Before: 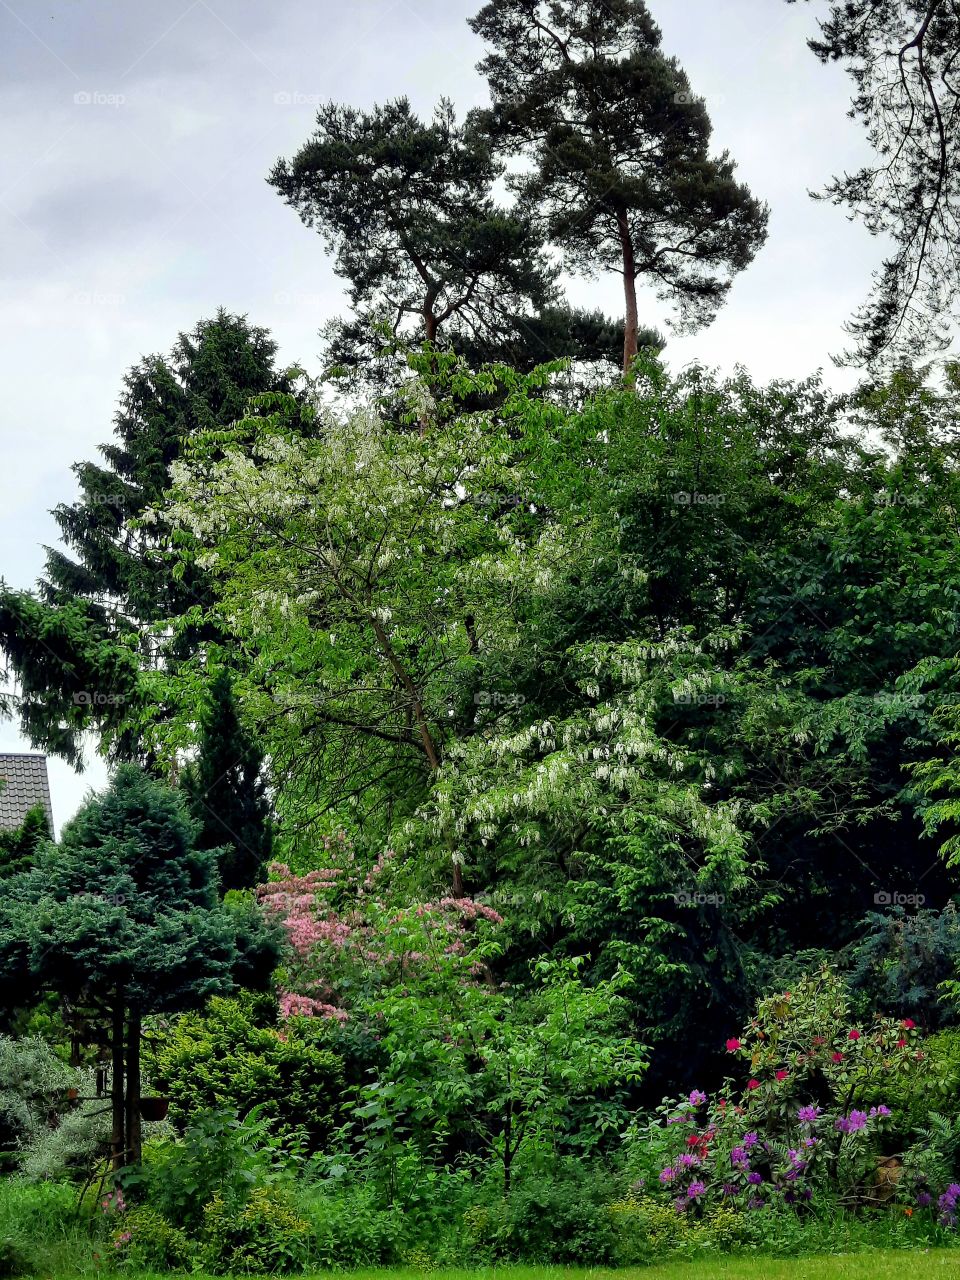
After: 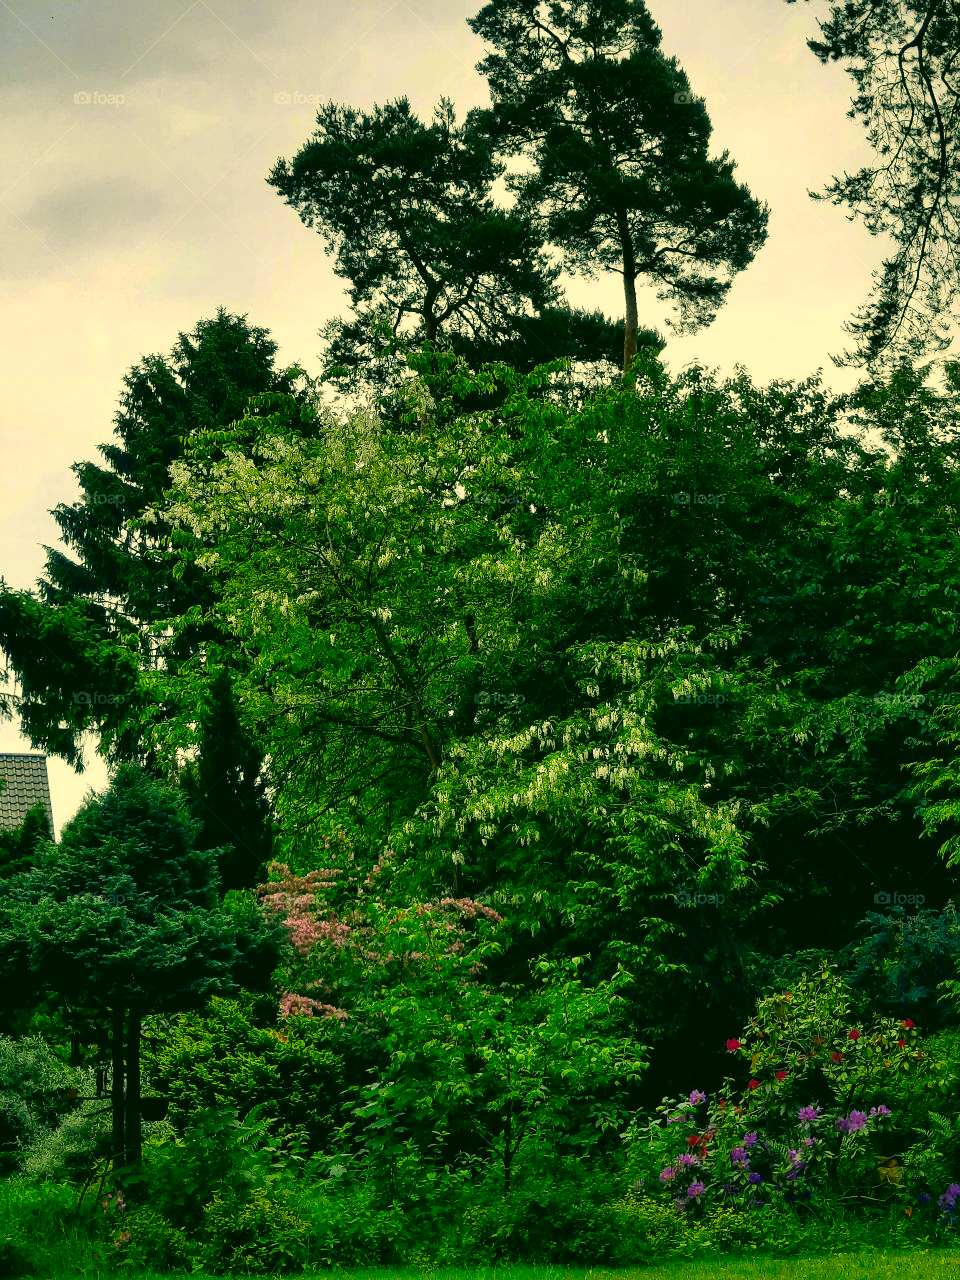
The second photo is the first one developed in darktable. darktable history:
color calibration: illuminant same as pipeline (D50), adaptation XYZ, x 0.345, y 0.358, temperature 5011.19 K
contrast brightness saturation: contrast 0.069, brightness -0.152, saturation 0.113
color correction: highlights a* 5.68, highlights b* 33.41, shadows a* -25.9, shadows b* 3.98
